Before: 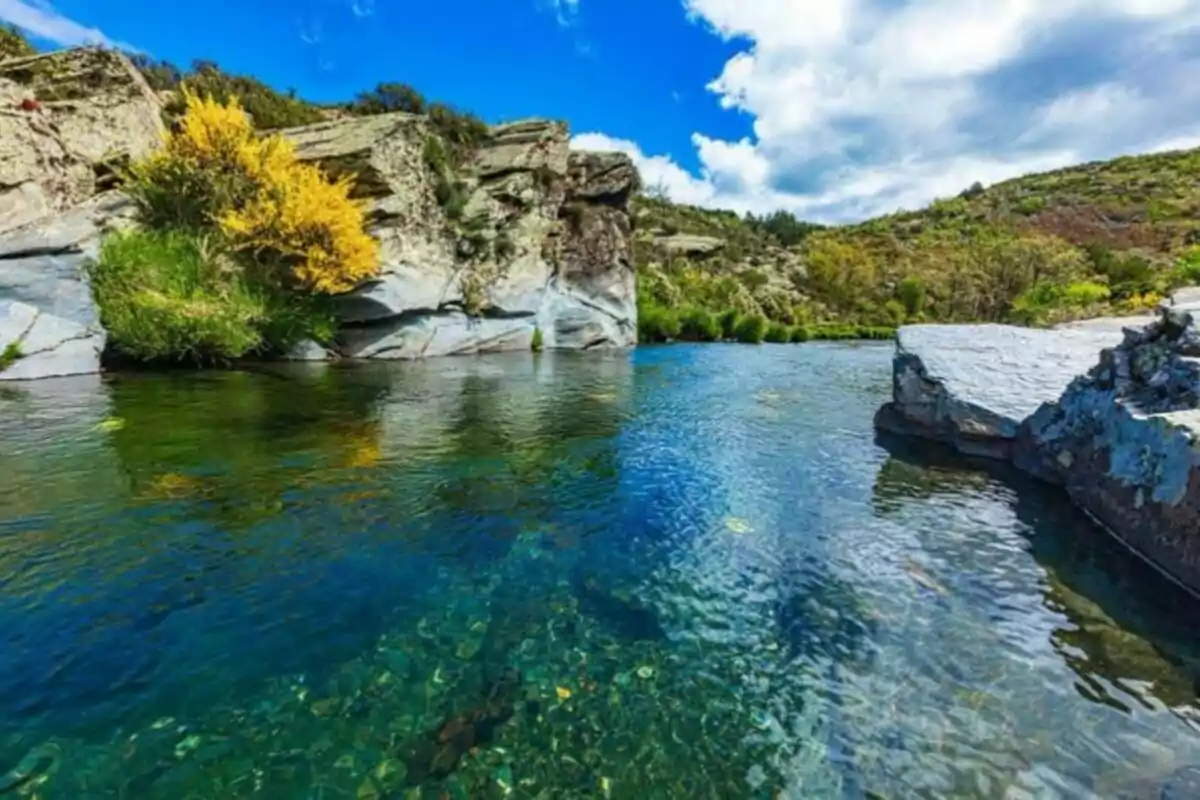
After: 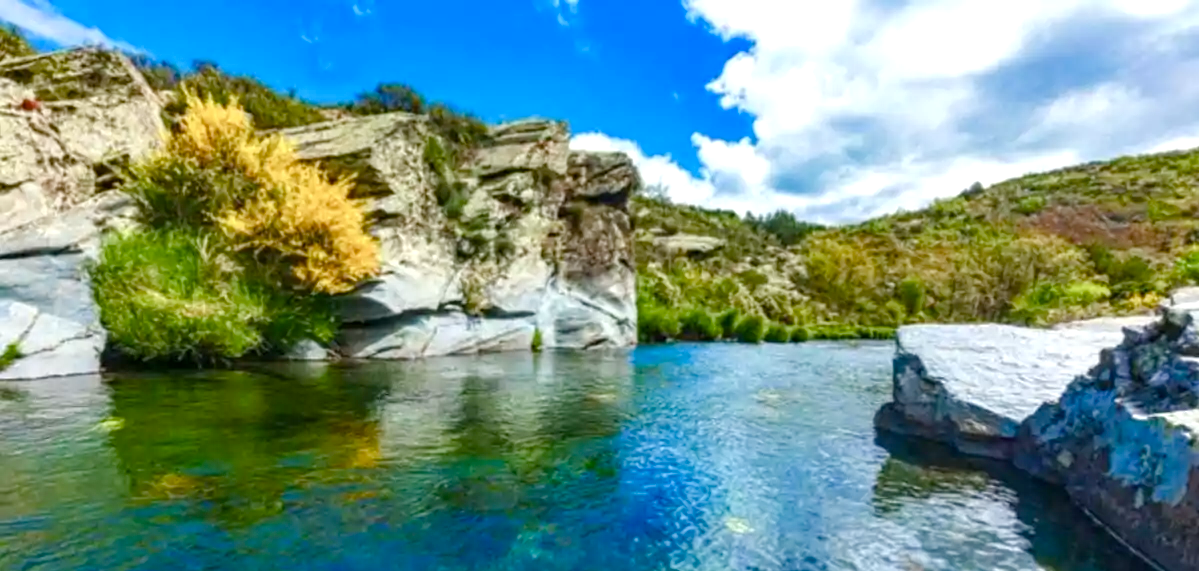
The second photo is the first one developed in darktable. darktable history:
crop: bottom 28.576%
color balance rgb: perceptual saturation grading › global saturation 20%, perceptual saturation grading › highlights -50%, perceptual saturation grading › shadows 30%, perceptual brilliance grading › global brilliance 10%, perceptual brilliance grading › shadows 15%
